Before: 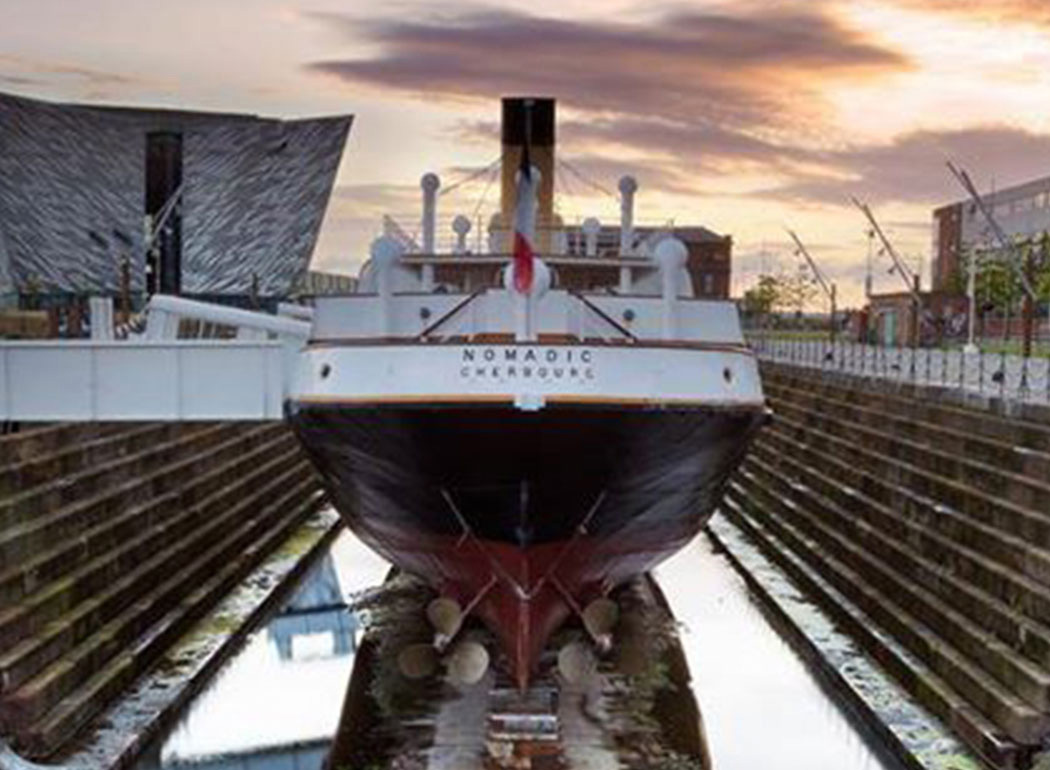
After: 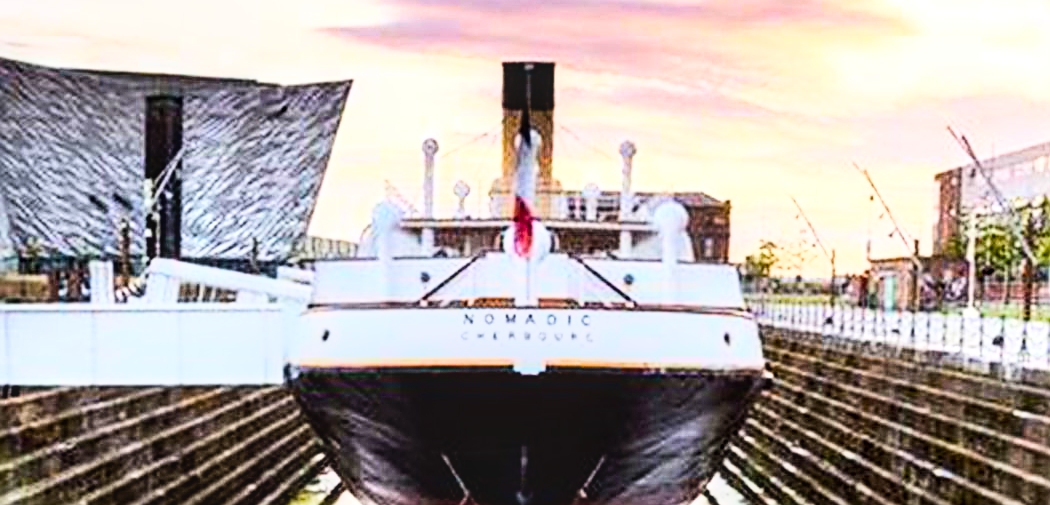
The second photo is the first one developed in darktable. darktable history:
local contrast: on, module defaults
contrast brightness saturation: contrast 0.112, saturation -0.16
crop and rotate: top 4.787%, bottom 29.502%
sharpen: on, module defaults
base curve: curves: ch0 [(0, 0) (0.007, 0.004) (0.027, 0.03) (0.046, 0.07) (0.207, 0.54) (0.442, 0.872) (0.673, 0.972) (1, 1)]
color balance rgb: perceptual saturation grading › global saturation 0.35%, perceptual saturation grading › highlights -17.154%, perceptual saturation grading › mid-tones 32.673%, perceptual saturation grading › shadows 50.461%, global vibrance 9.321%
exposure: black level correction 0.001, exposure 0.673 EV, compensate highlight preservation false
